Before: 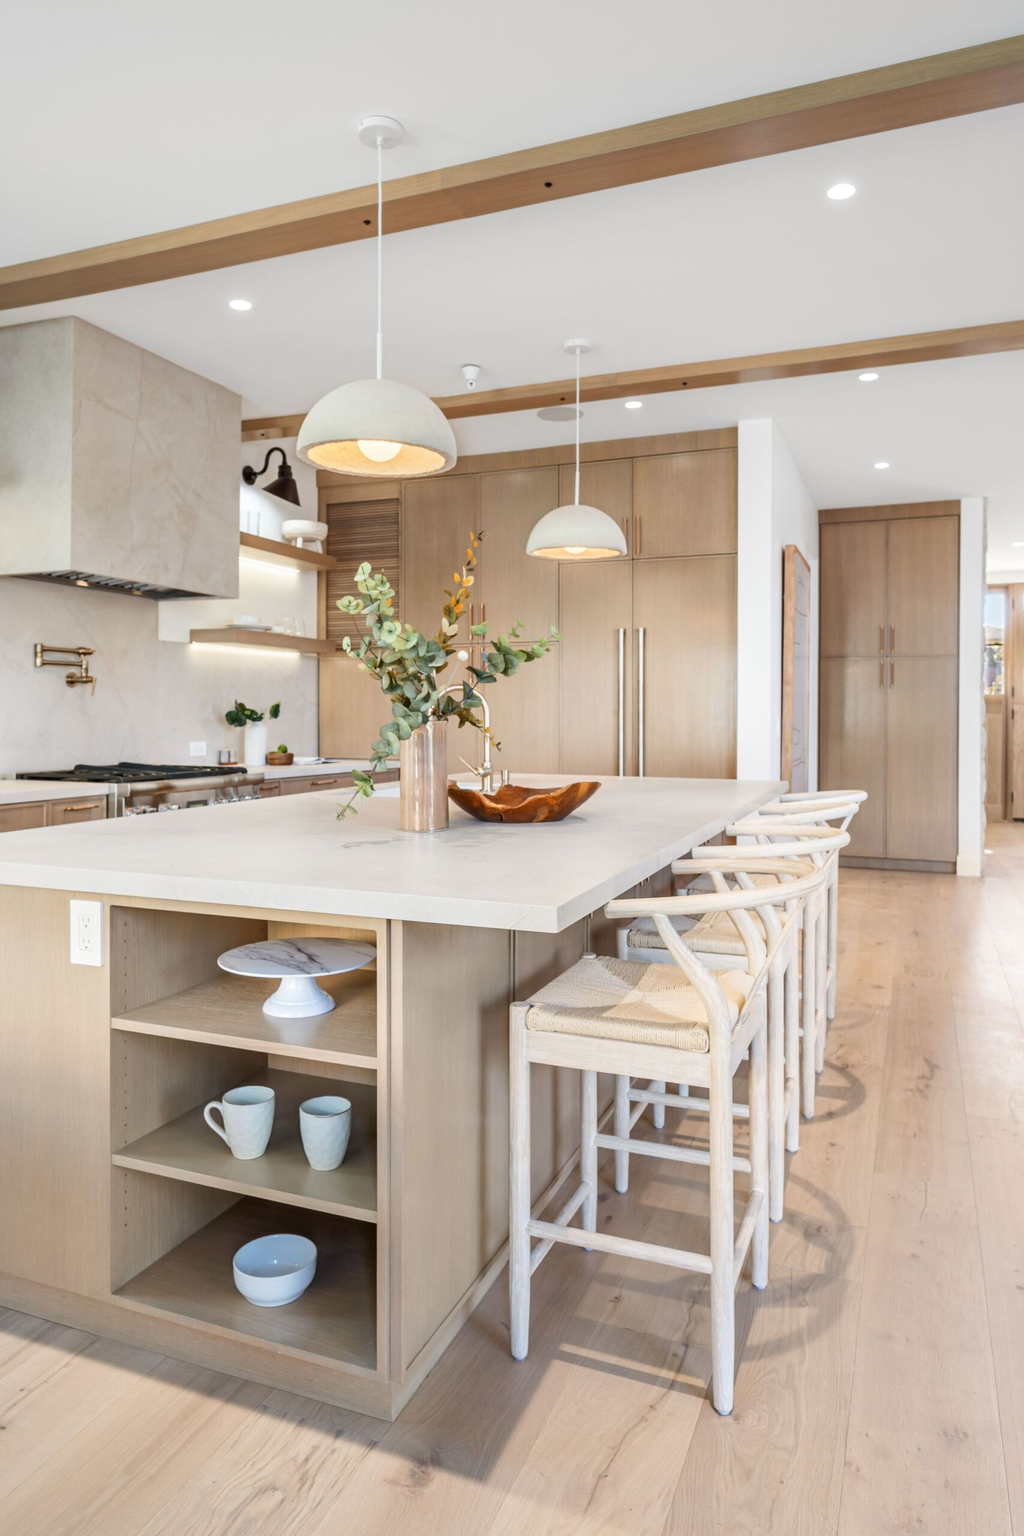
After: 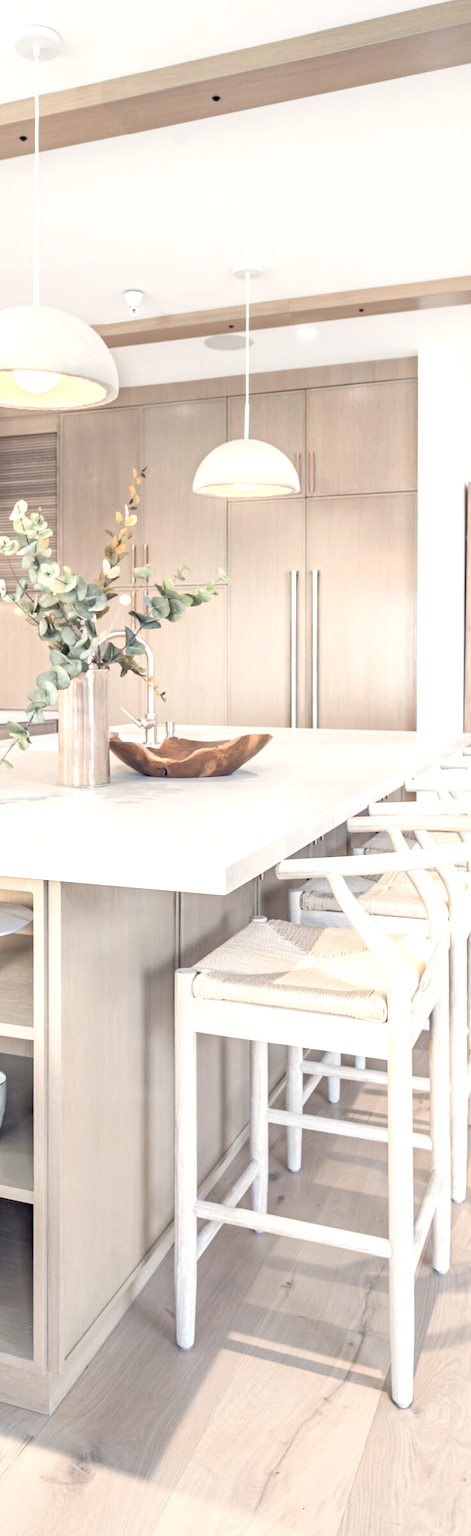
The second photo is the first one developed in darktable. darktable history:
contrast brightness saturation: brightness 0.181, saturation -0.514
color balance rgb: shadows lift › hue 87.88°, power › chroma 1.004%, power › hue 252.77°, highlights gain › chroma 3.034%, highlights gain › hue 76.27°, global offset › chroma 0.136%, global offset › hue 253.21°, perceptual saturation grading › global saturation 3.631%
exposure: black level correction 0, exposure 0.697 EV, compensate exposure bias true, compensate highlight preservation false
crop: left 33.788%, top 6.028%, right 22.883%
haze removal: compatibility mode true, adaptive false
